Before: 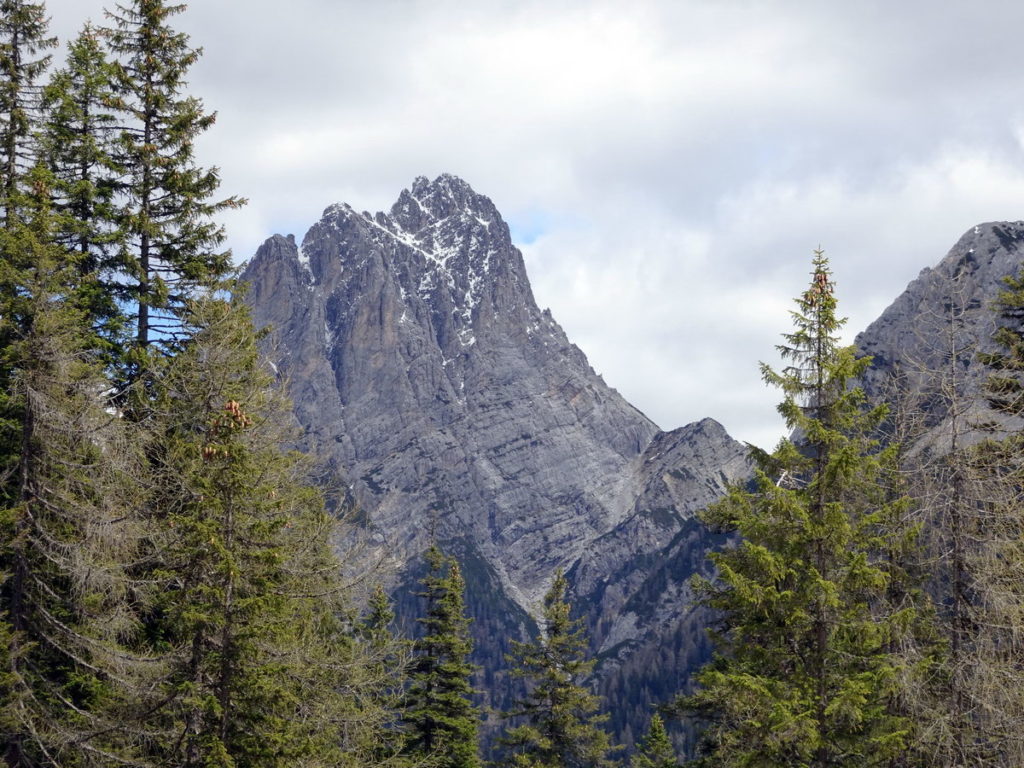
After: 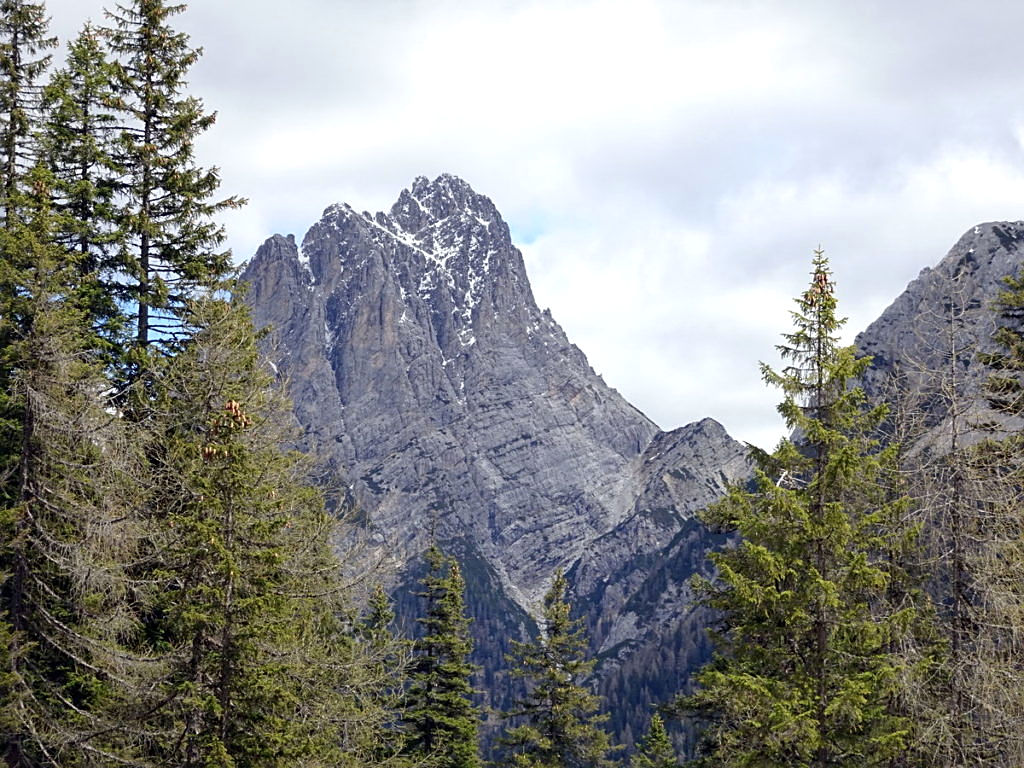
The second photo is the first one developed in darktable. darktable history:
exposure: exposure 0.2 EV, compensate highlight preservation false
contrast brightness saturation: contrast 0.05
sharpen: on, module defaults
